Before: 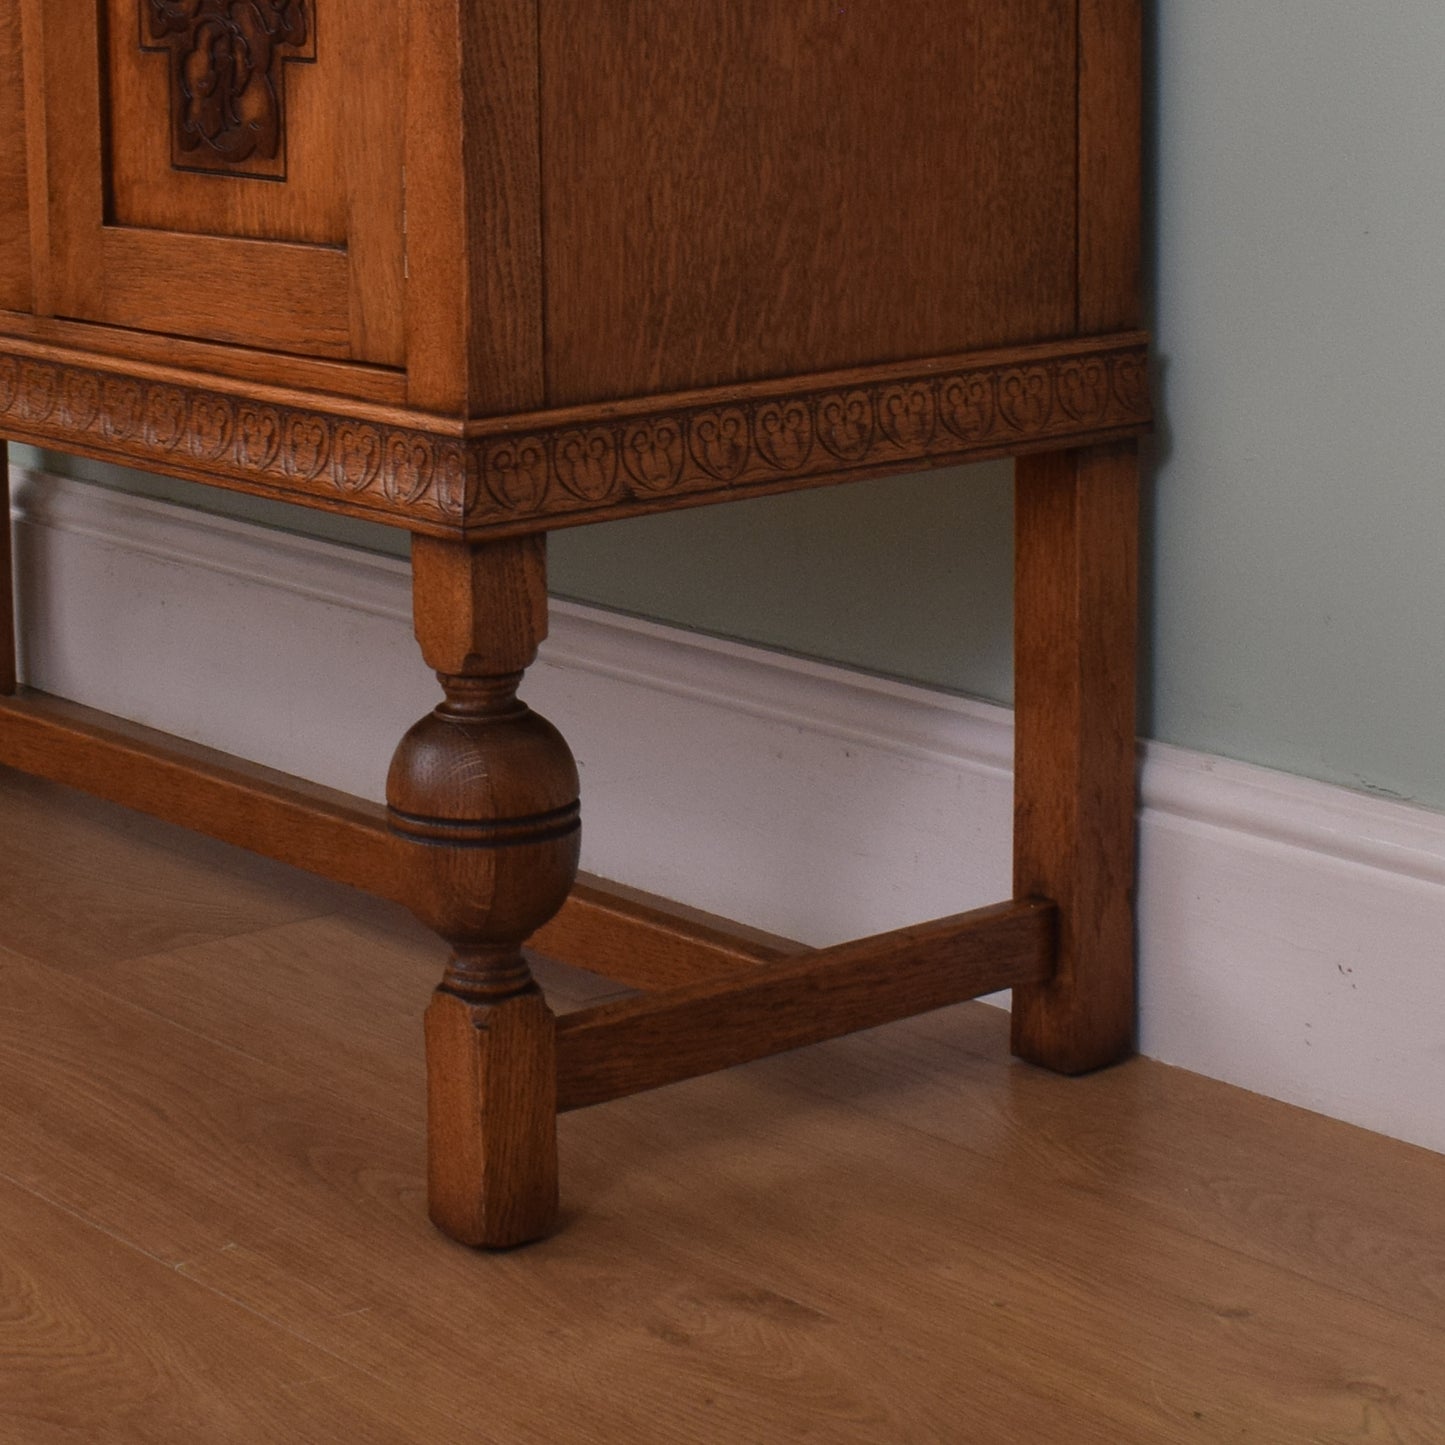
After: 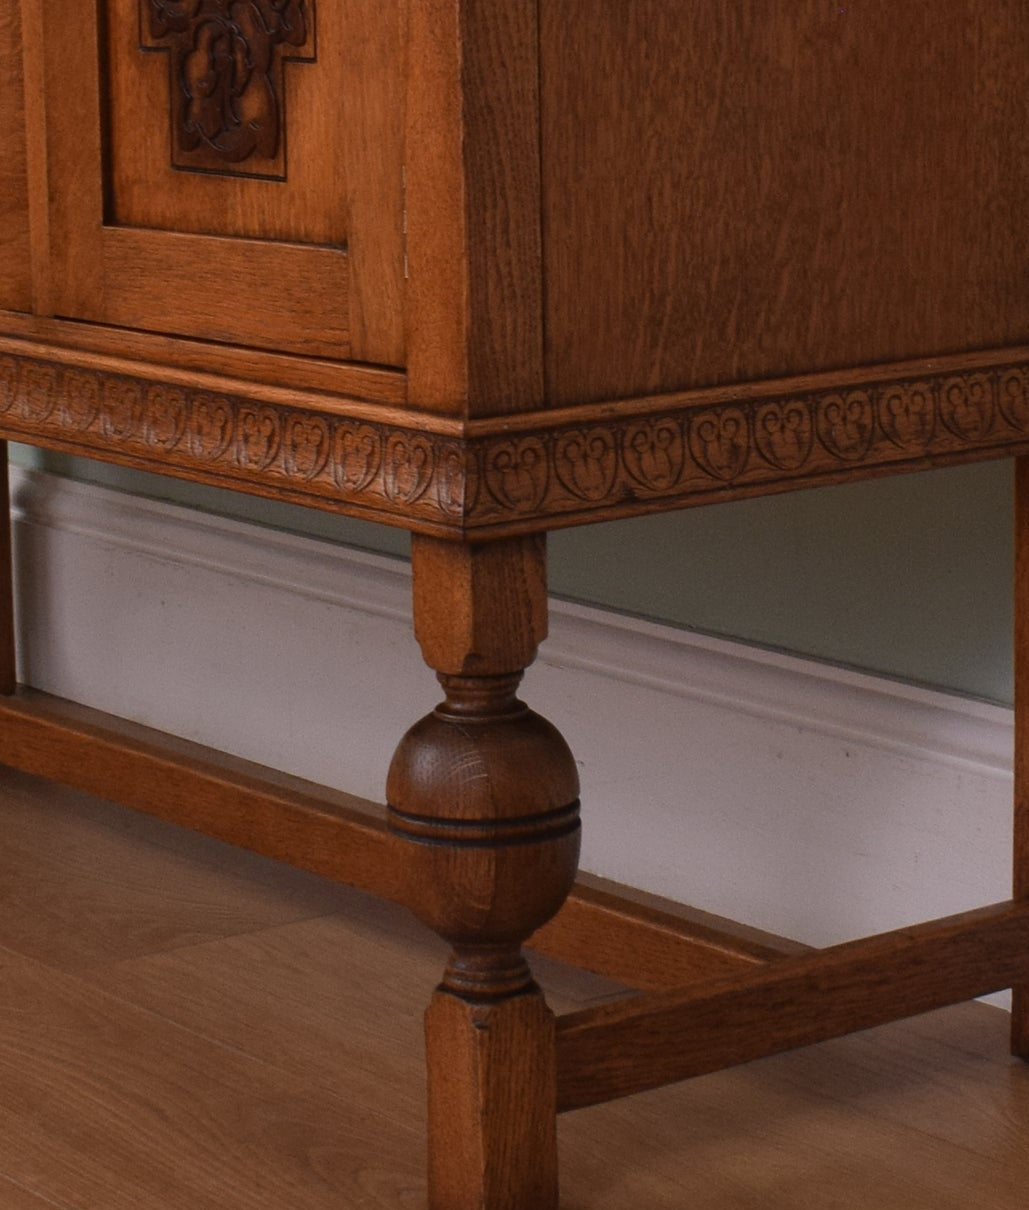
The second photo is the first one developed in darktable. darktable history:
crop: right 28.758%, bottom 16.203%
